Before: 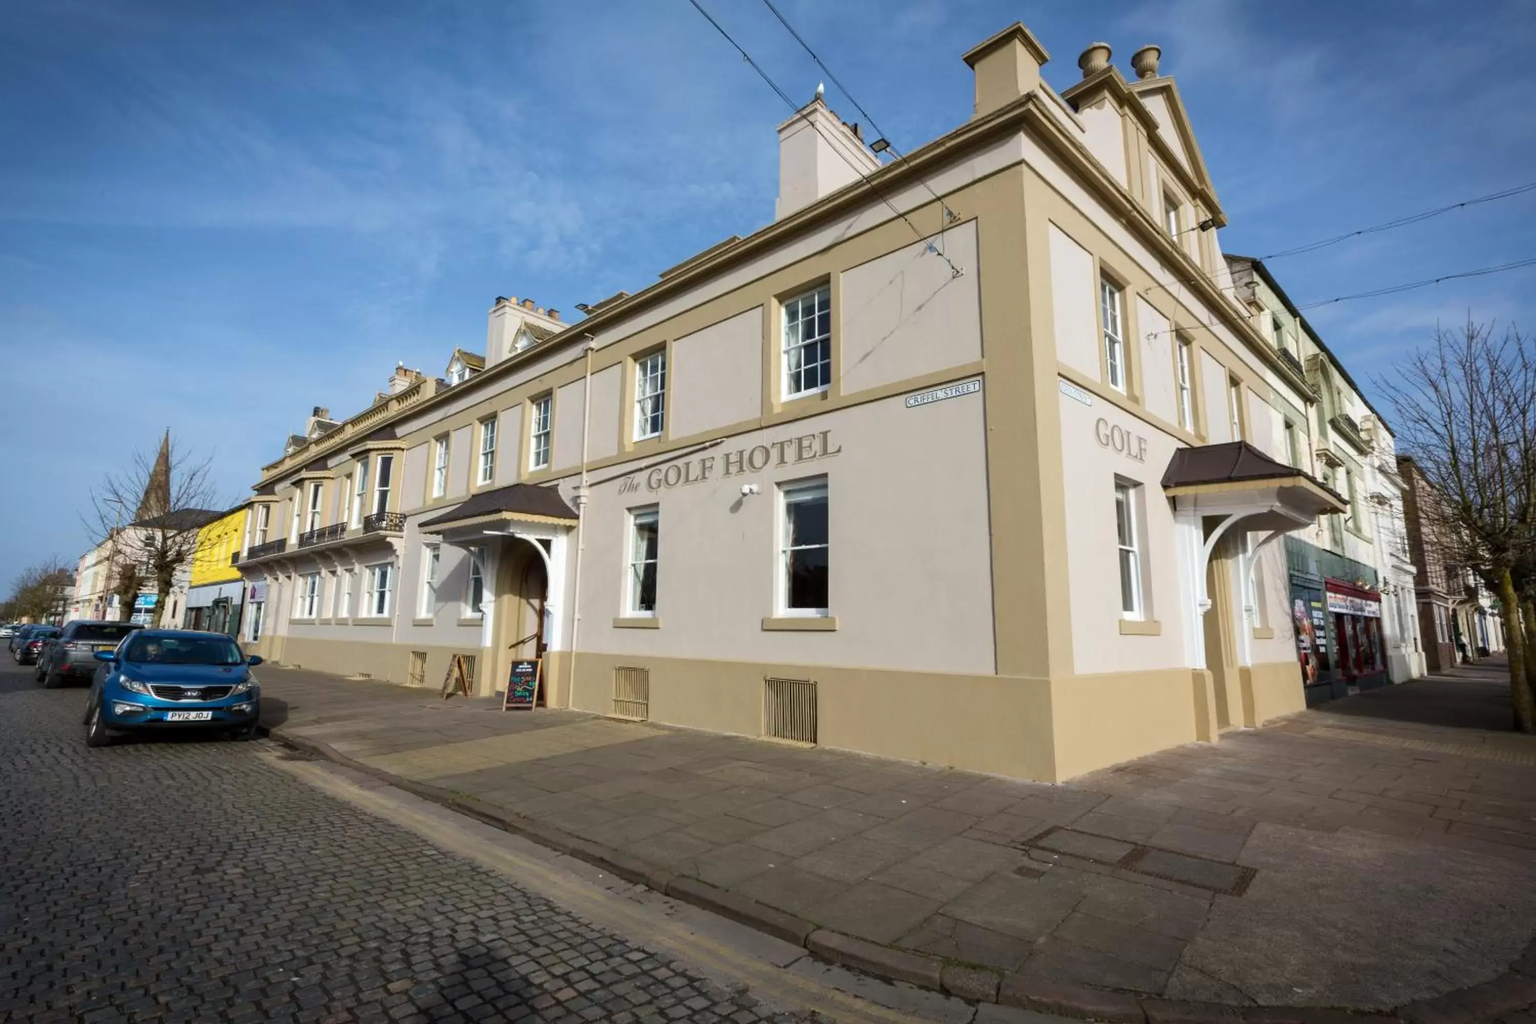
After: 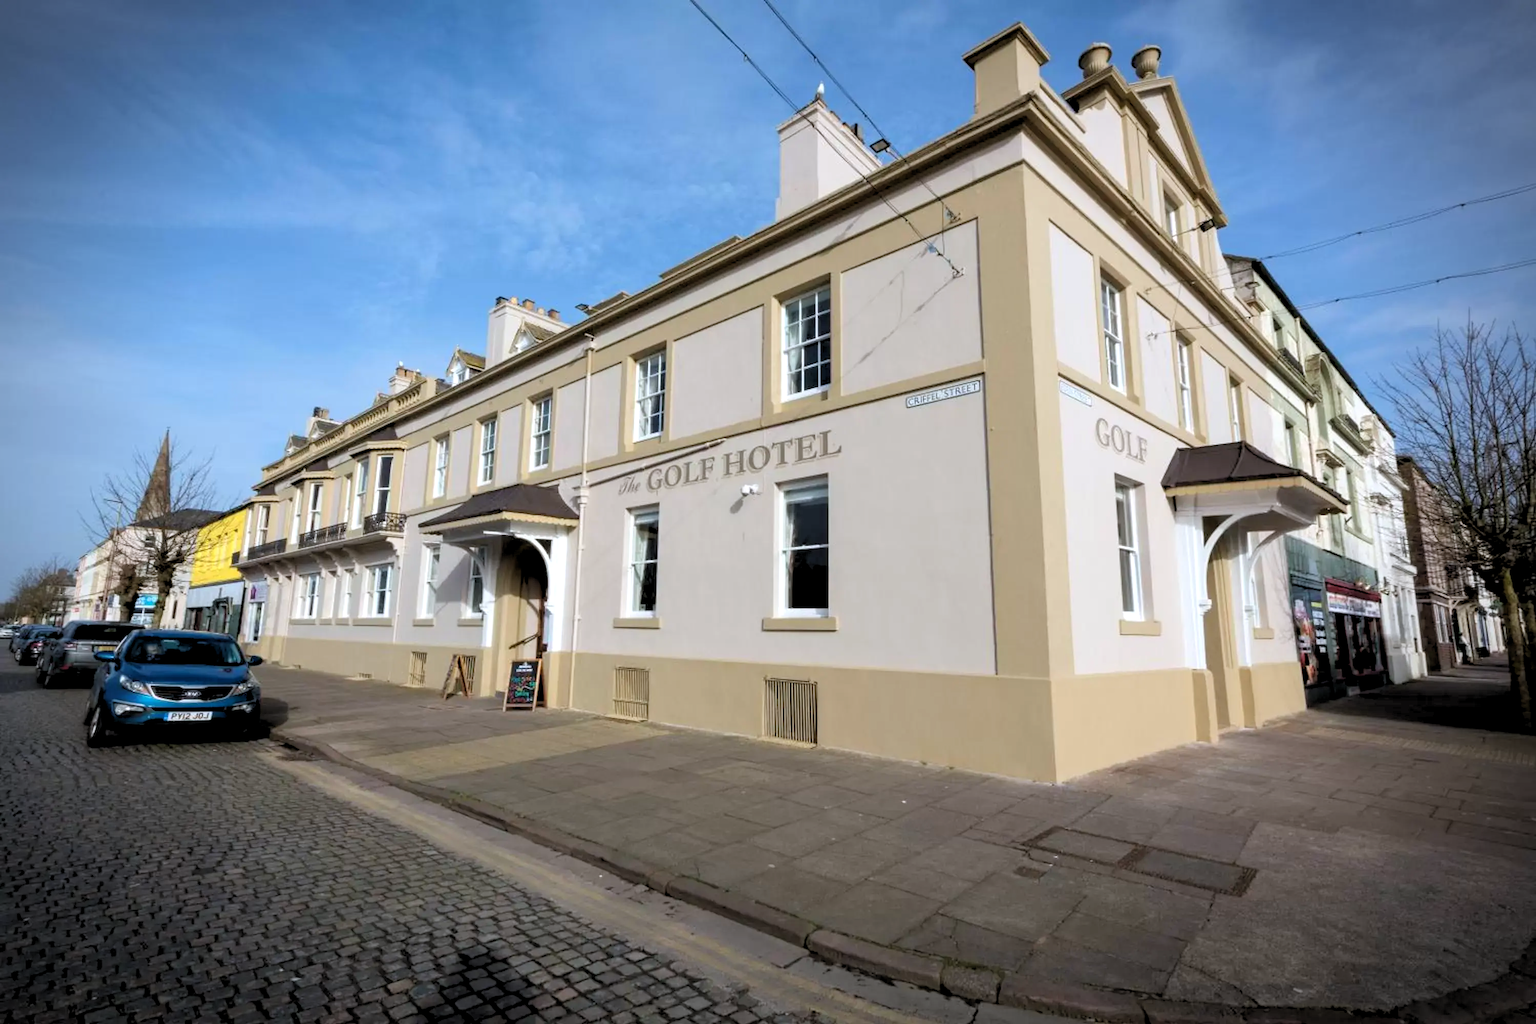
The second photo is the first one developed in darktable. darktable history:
color correction: highlights a* -0.137, highlights b* -5.91, shadows a* -0.137, shadows b* -0.137
rgb levels: levels [[0.013, 0.434, 0.89], [0, 0.5, 1], [0, 0.5, 1]]
vignetting: fall-off radius 60.92%
